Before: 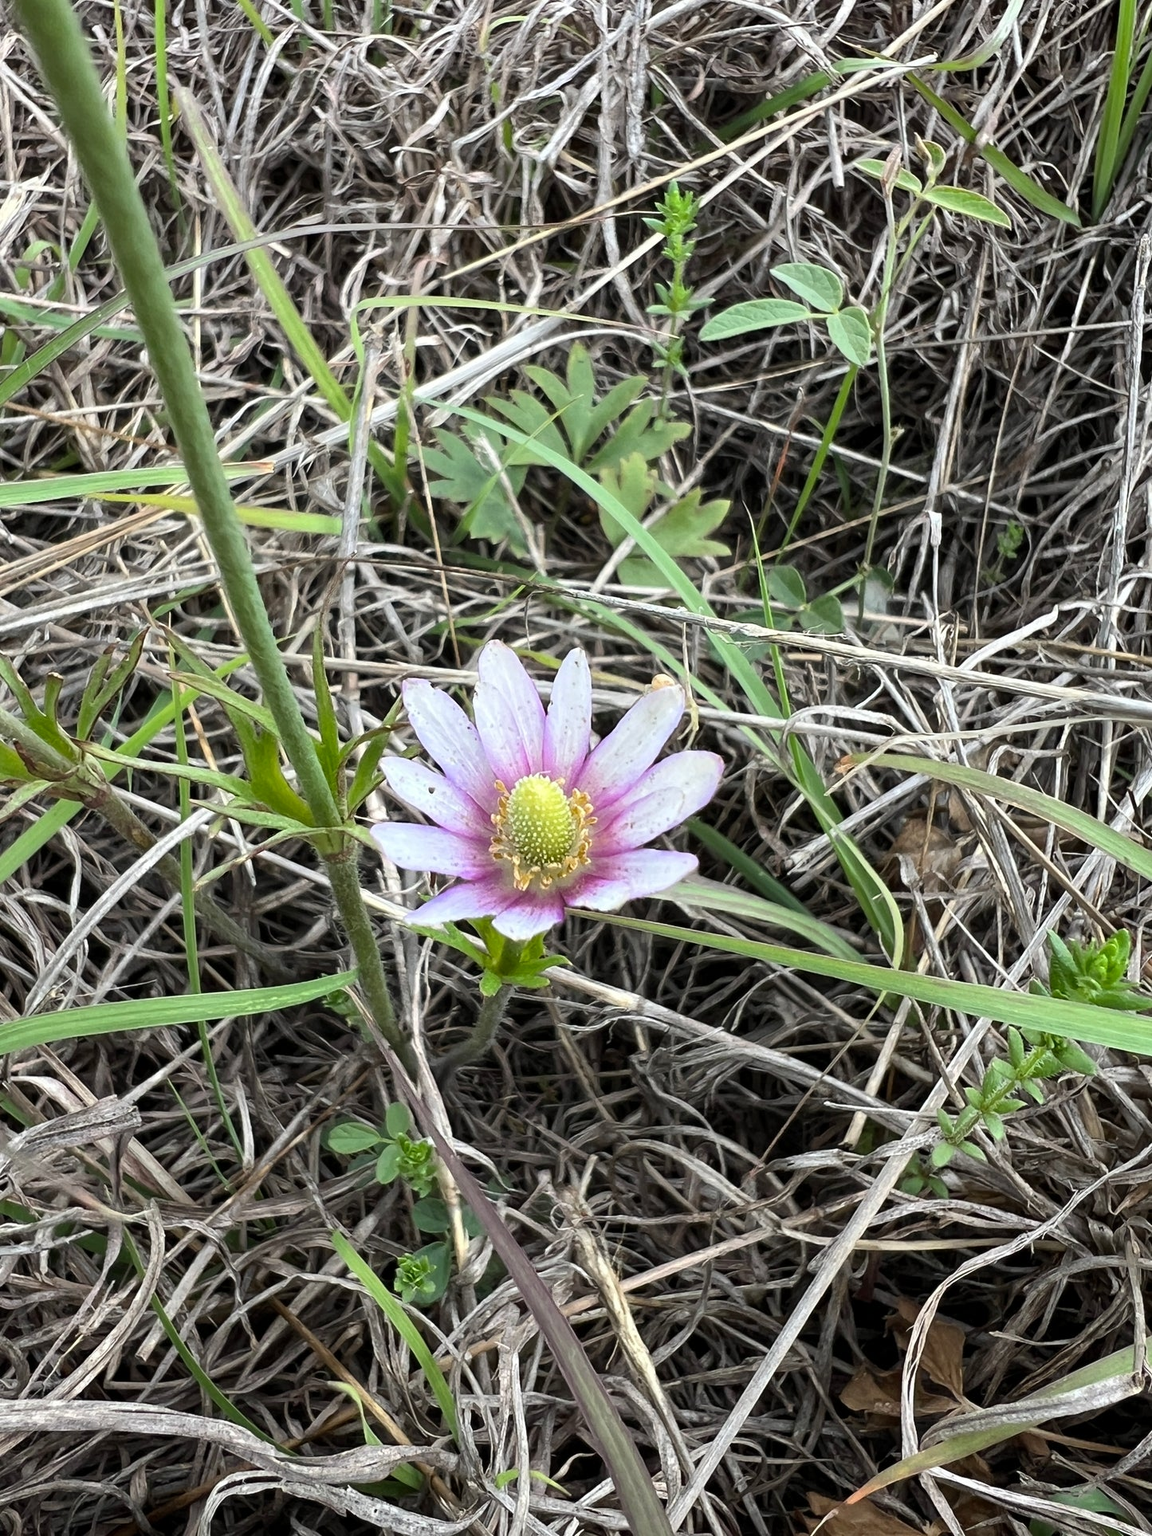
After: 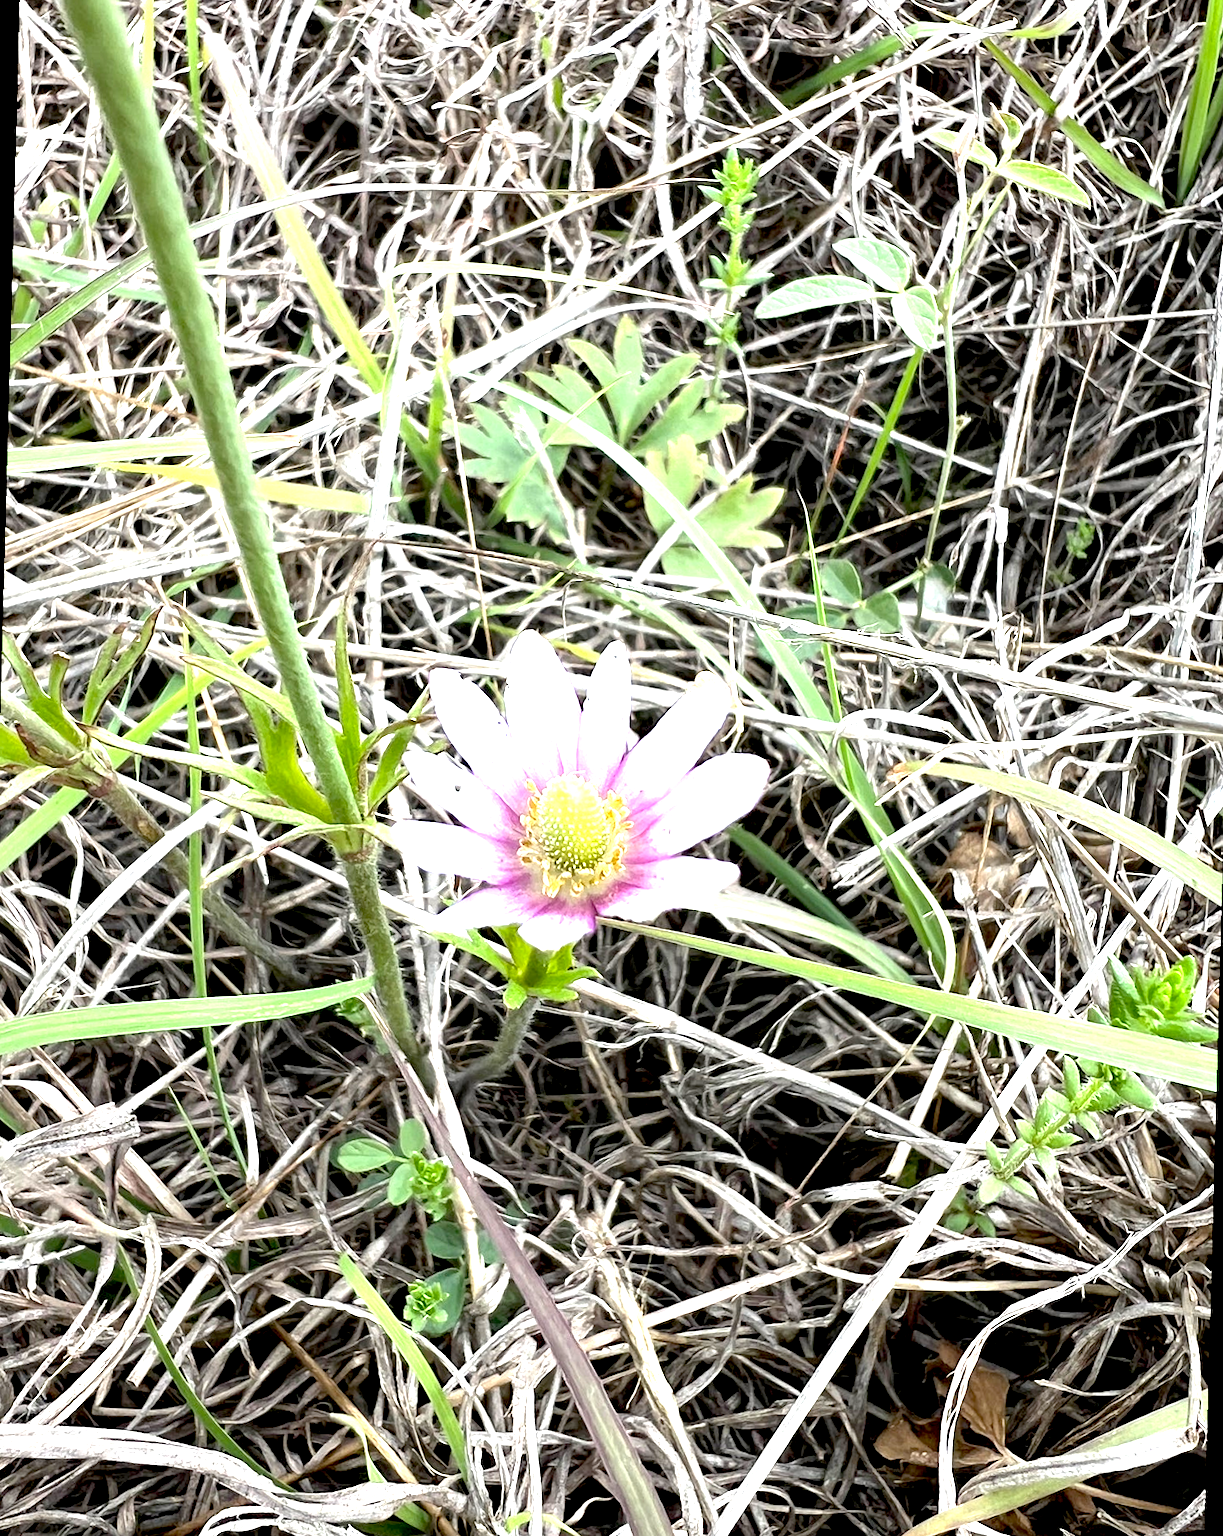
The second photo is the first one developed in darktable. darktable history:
exposure: black level correction 0.009, exposure 1.425 EV, compensate highlight preservation false
rotate and perspective: rotation 1.57°, crop left 0.018, crop right 0.982, crop top 0.039, crop bottom 0.961
